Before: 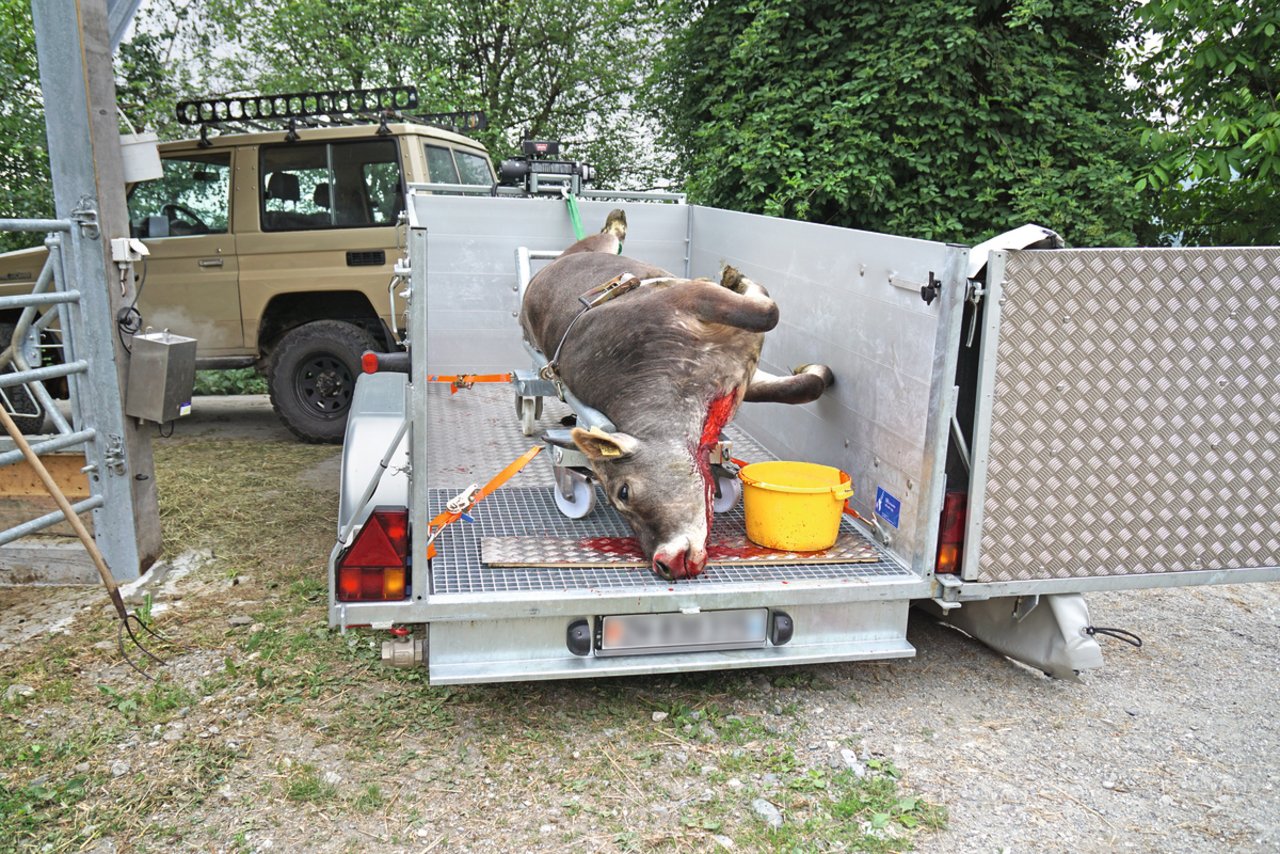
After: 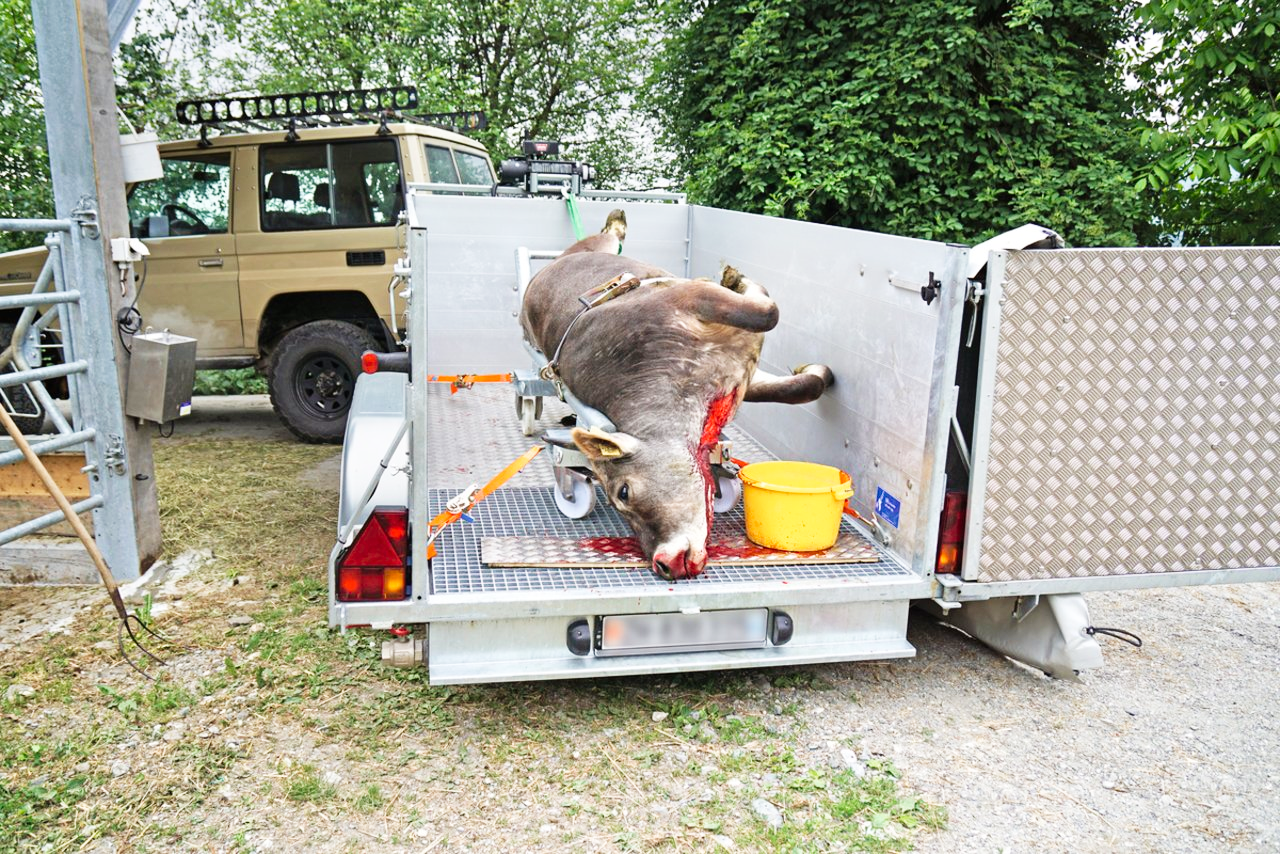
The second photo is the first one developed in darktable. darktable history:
velvia: strength 15%
tone curve: curves: ch0 [(0, 0) (0.004, 0.001) (0.02, 0.008) (0.218, 0.218) (0.664, 0.774) (0.832, 0.914) (1, 1)], preserve colors none
